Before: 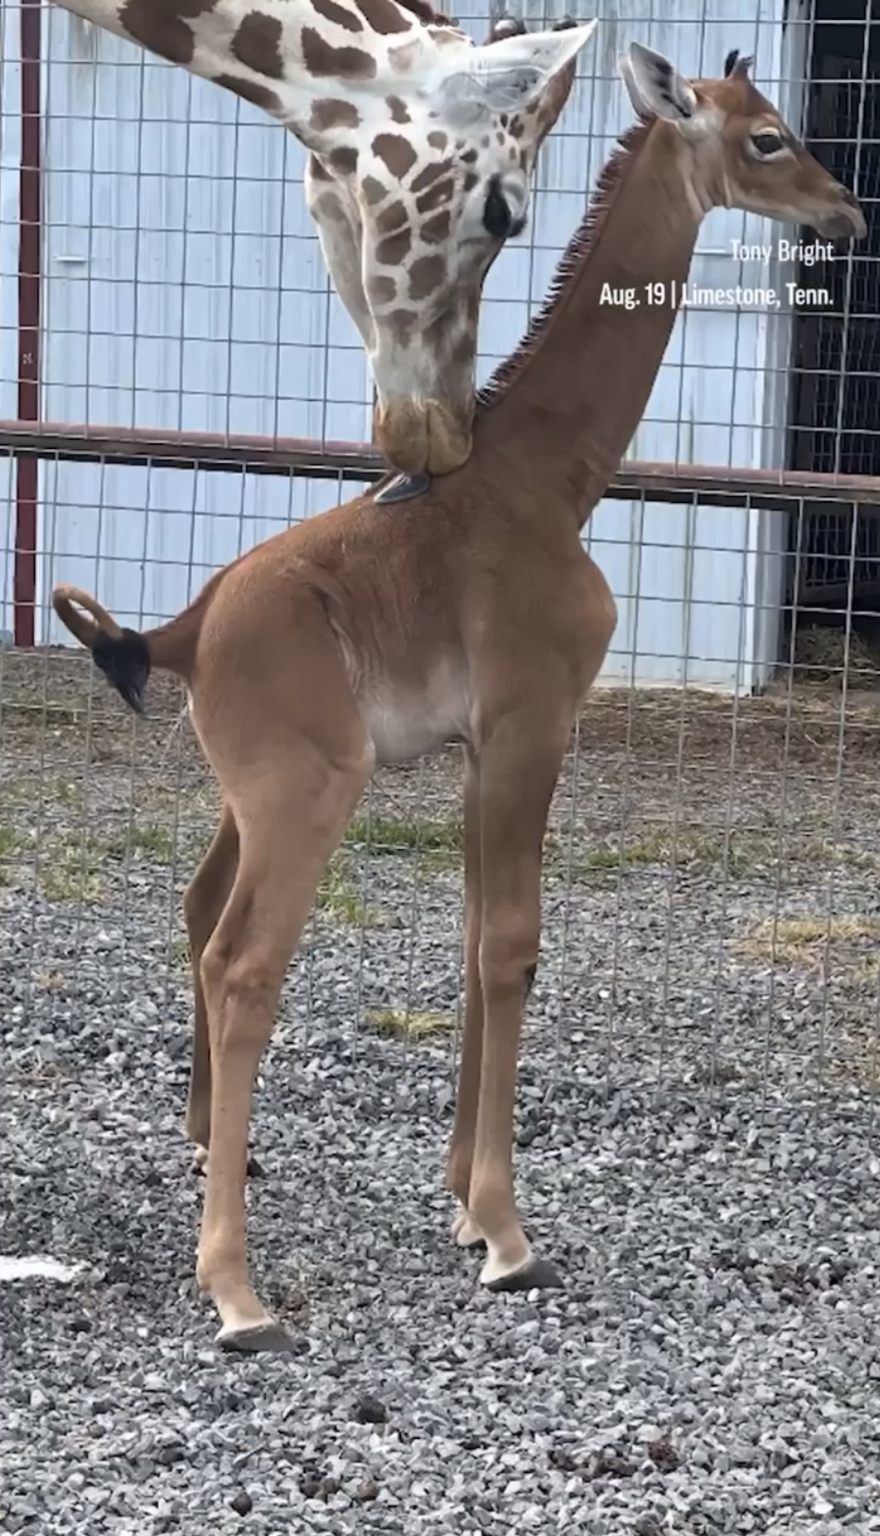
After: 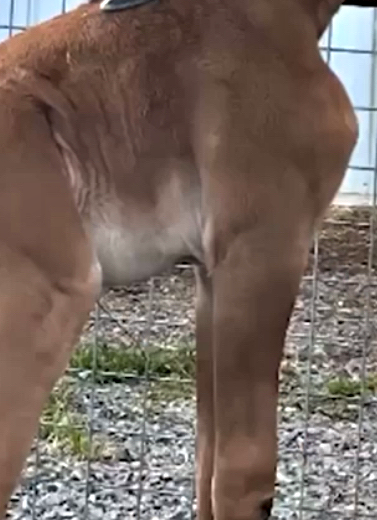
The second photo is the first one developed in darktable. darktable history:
crop: left 31.751%, top 32.172%, right 27.8%, bottom 35.83%
contrast equalizer: octaves 7, y [[0.6 ×6], [0.55 ×6], [0 ×6], [0 ×6], [0 ×6]]
